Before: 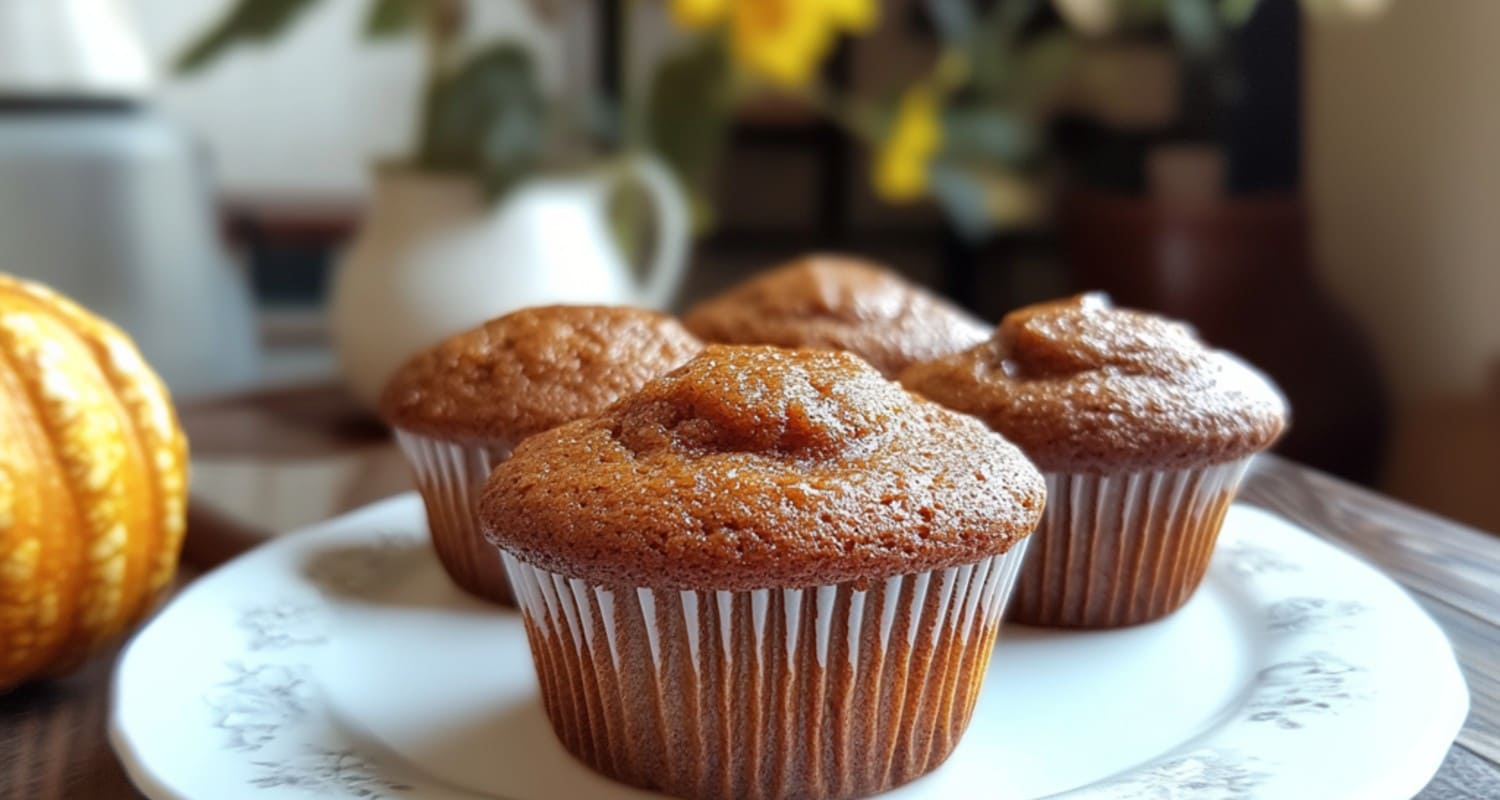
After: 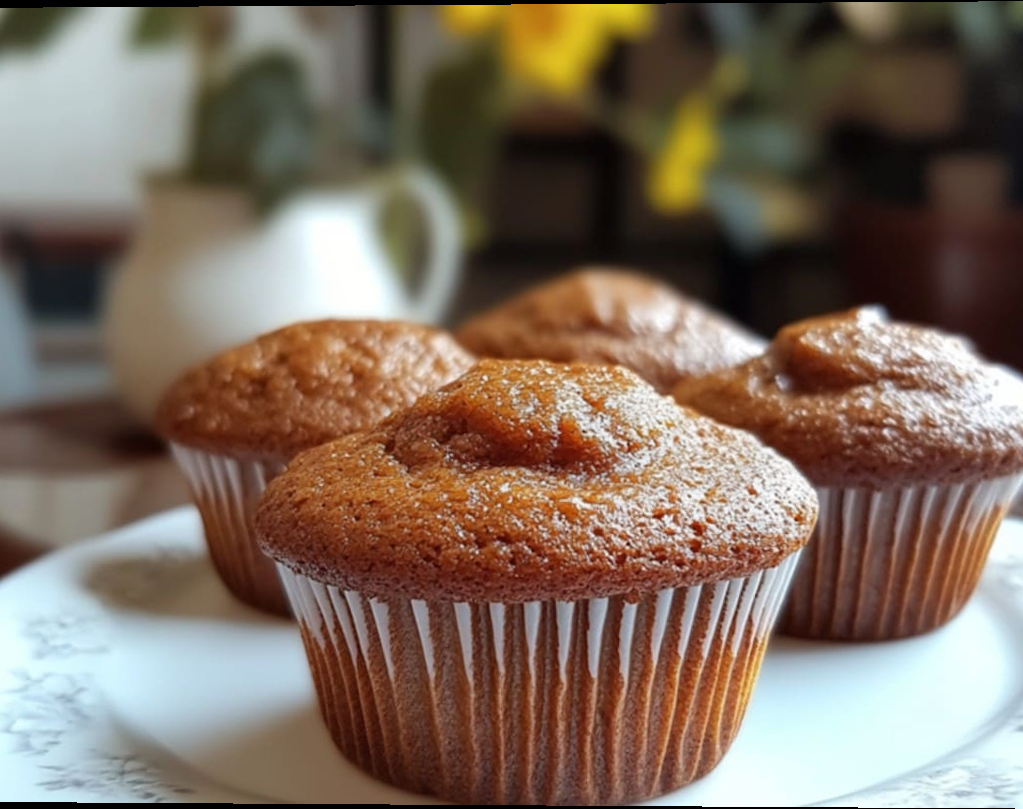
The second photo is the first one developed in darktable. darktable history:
rotate and perspective: lens shift (vertical) 0.048, lens shift (horizontal) -0.024, automatic cropping off
crop: left 15.419%, right 17.914%
